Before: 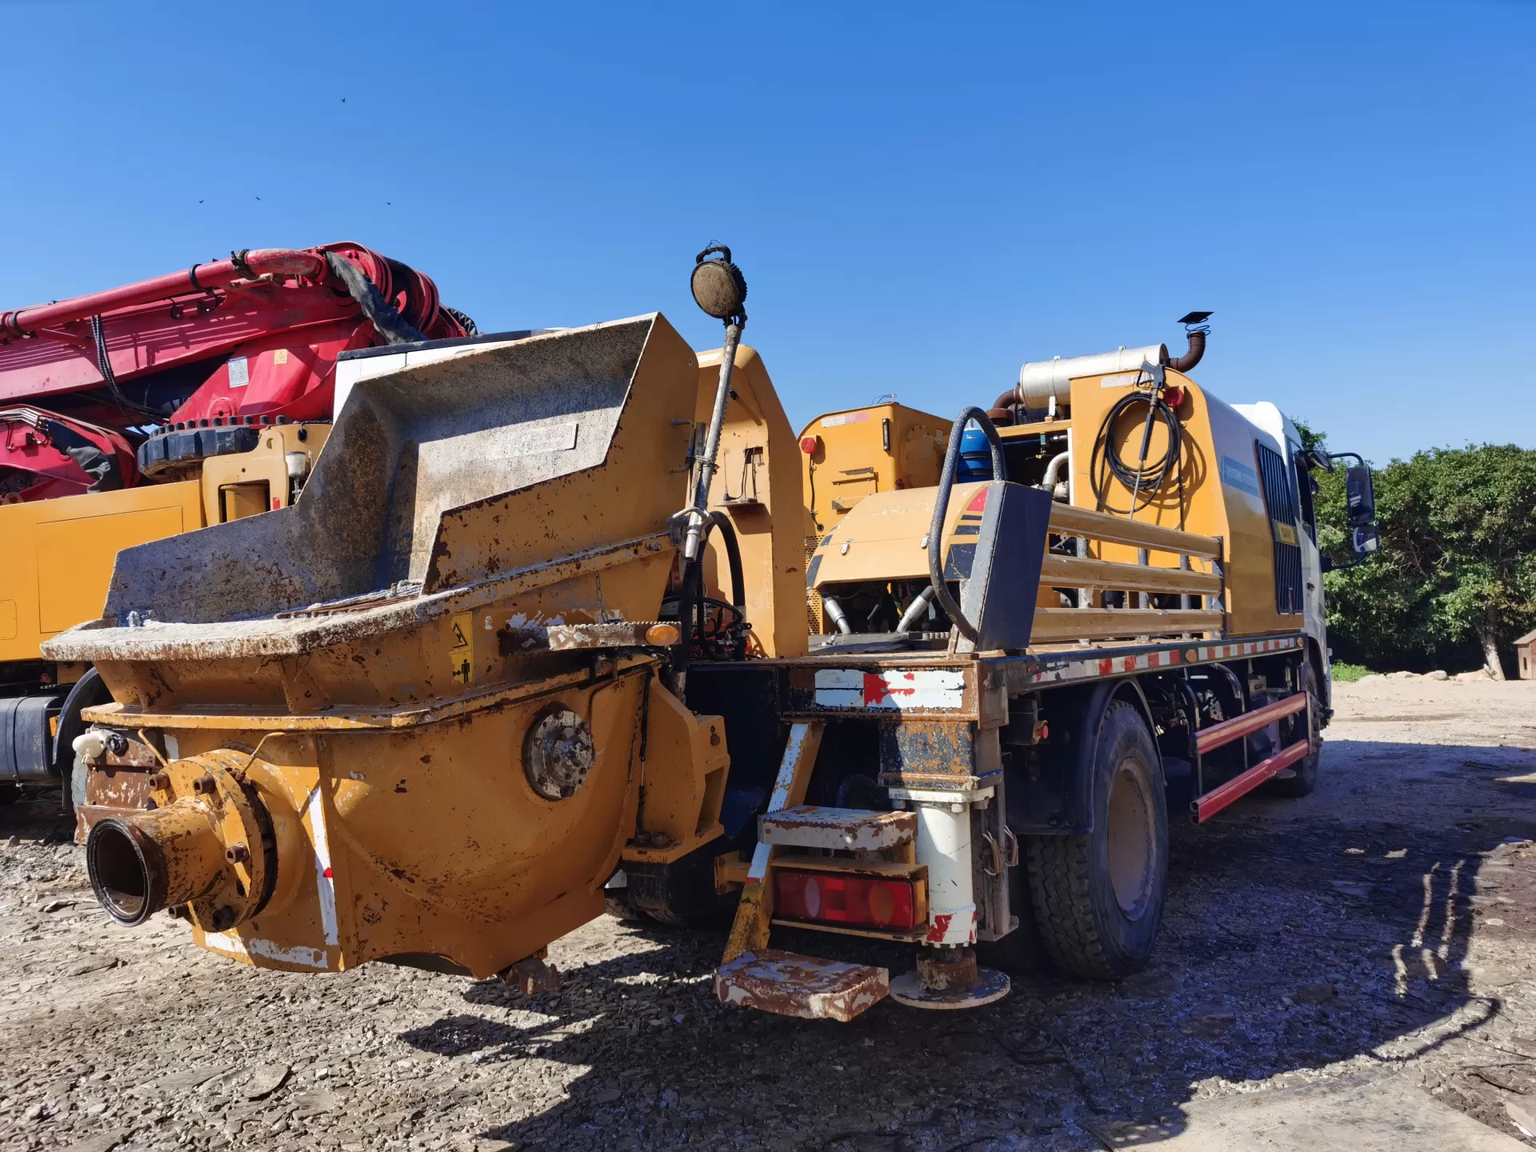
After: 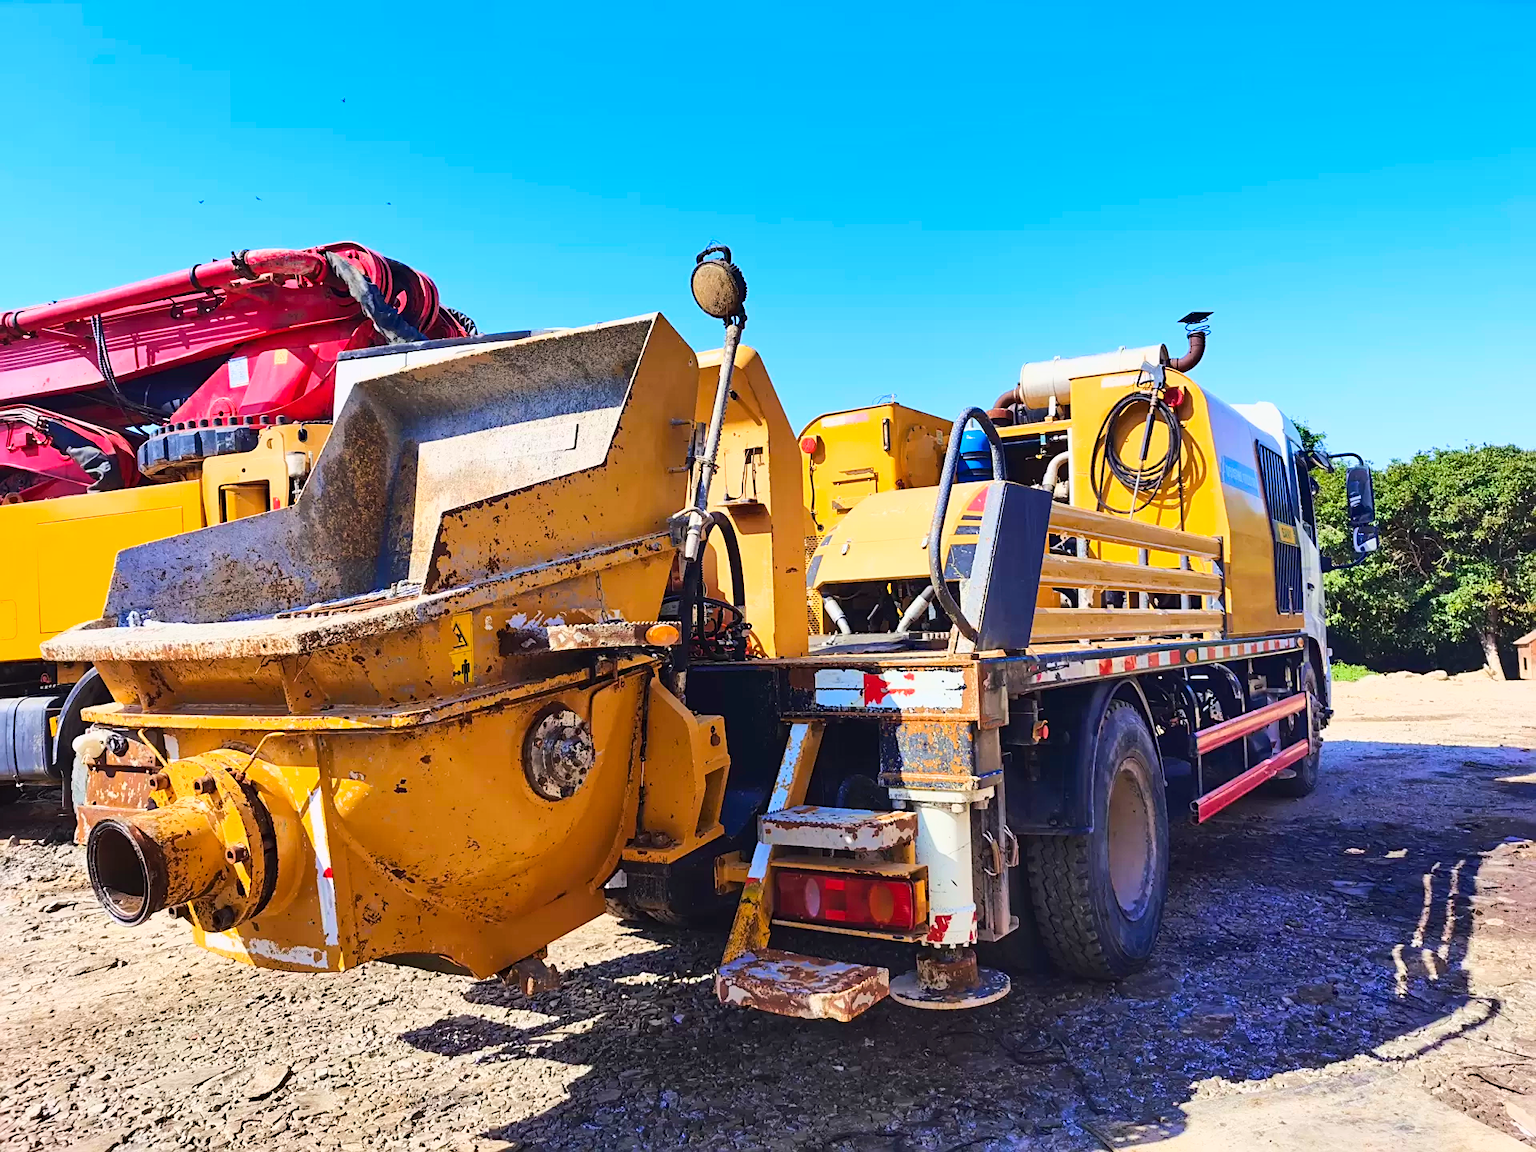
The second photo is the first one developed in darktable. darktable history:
sharpen: on, module defaults
color balance rgb: linear chroma grading › global chroma 9.31%, global vibrance 41.49%
base curve: curves: ch0 [(0, 0) (0.025, 0.046) (0.112, 0.277) (0.467, 0.74) (0.814, 0.929) (1, 0.942)]
